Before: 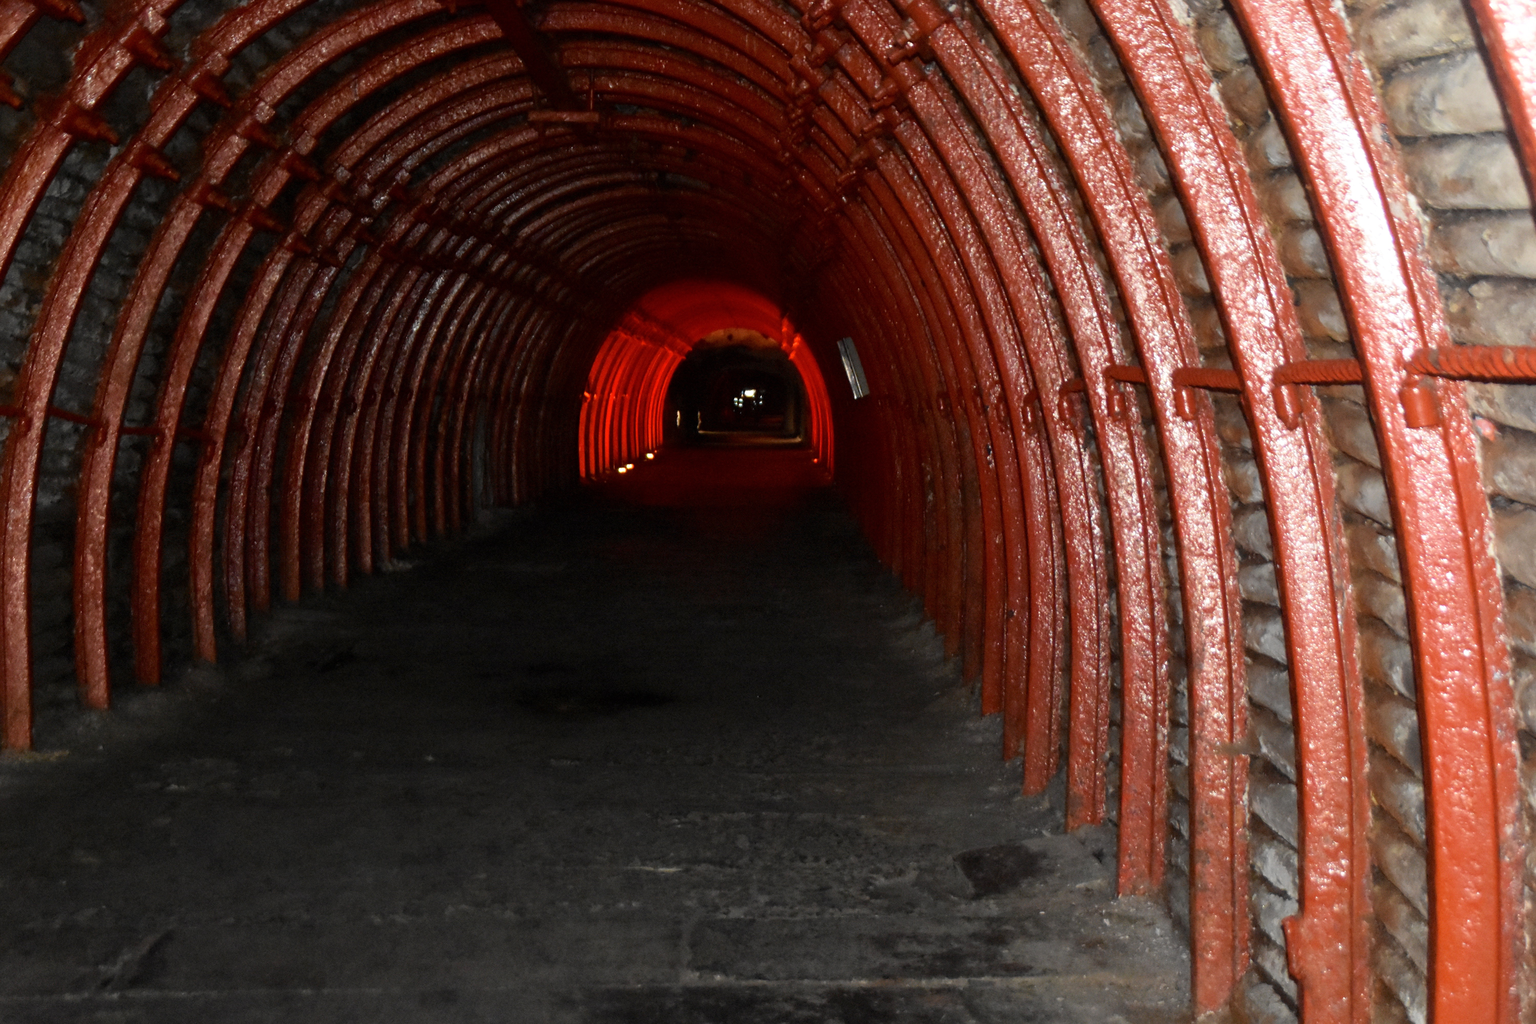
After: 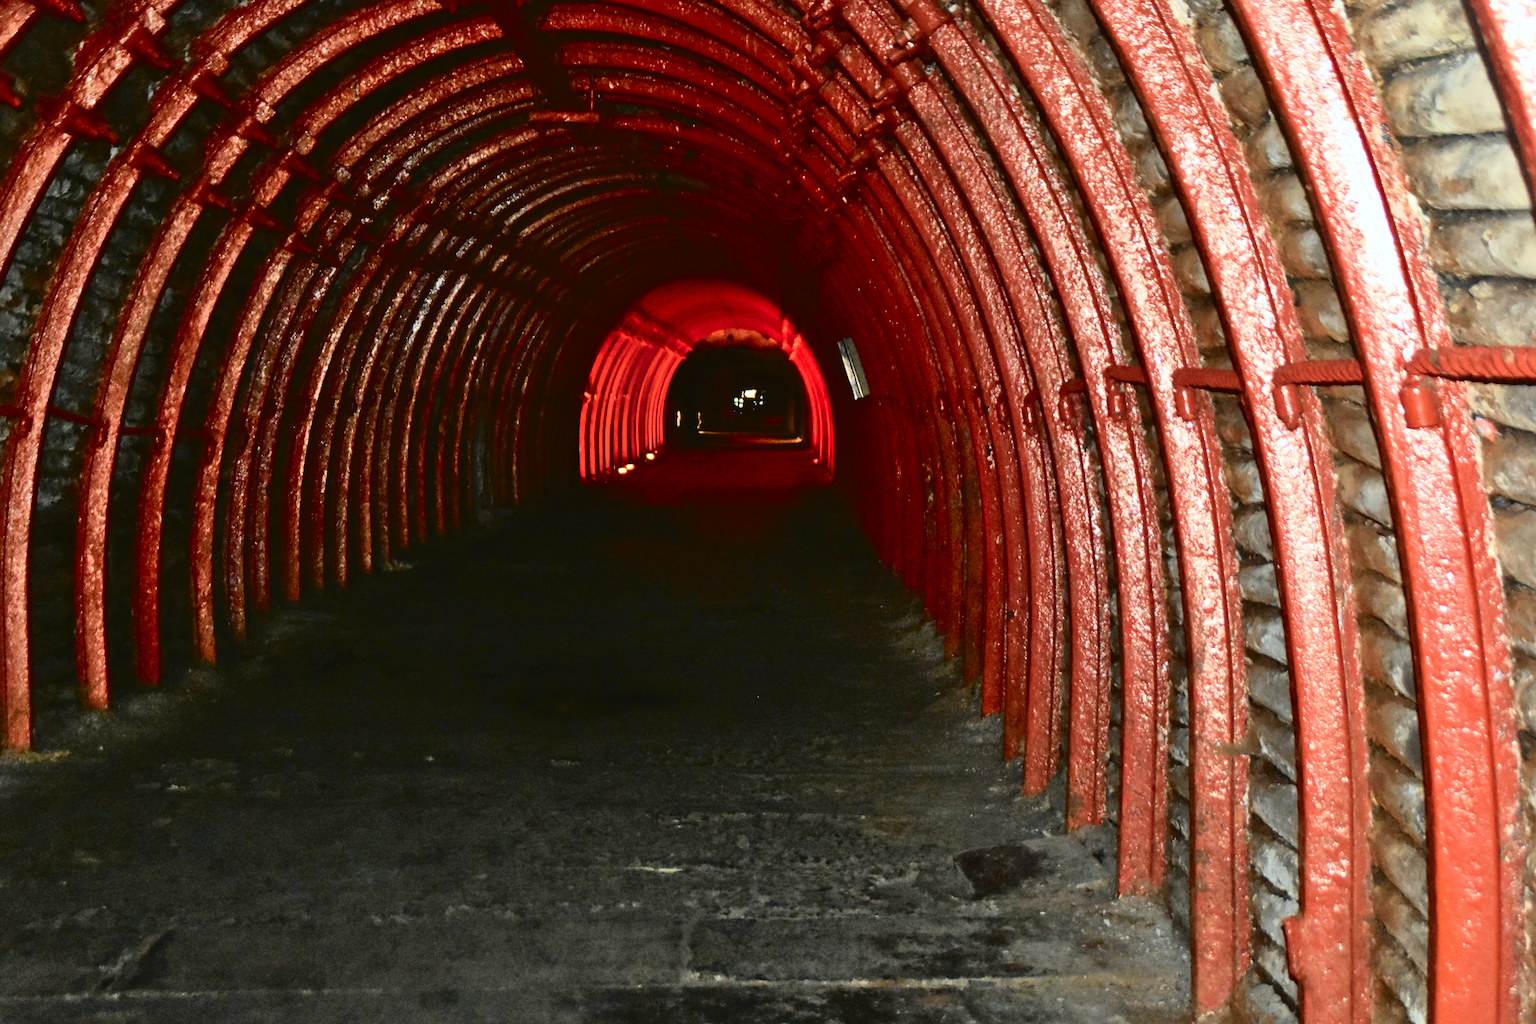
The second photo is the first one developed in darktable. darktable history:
shadows and highlights: white point adjustment 0.039, soften with gaussian
tone curve: curves: ch0 [(0, 0.023) (0.087, 0.065) (0.184, 0.168) (0.45, 0.54) (0.57, 0.683) (0.706, 0.841) (0.877, 0.948) (1, 0.984)]; ch1 [(0, 0) (0.388, 0.369) (0.447, 0.447) (0.505, 0.5) (0.534, 0.535) (0.563, 0.563) (0.579, 0.59) (0.644, 0.663) (1, 1)]; ch2 [(0, 0) (0.301, 0.259) (0.385, 0.395) (0.492, 0.496) (0.518, 0.537) (0.583, 0.605) (0.673, 0.667) (1, 1)], color space Lab, independent channels, preserve colors none
haze removal: compatibility mode true, adaptive false
